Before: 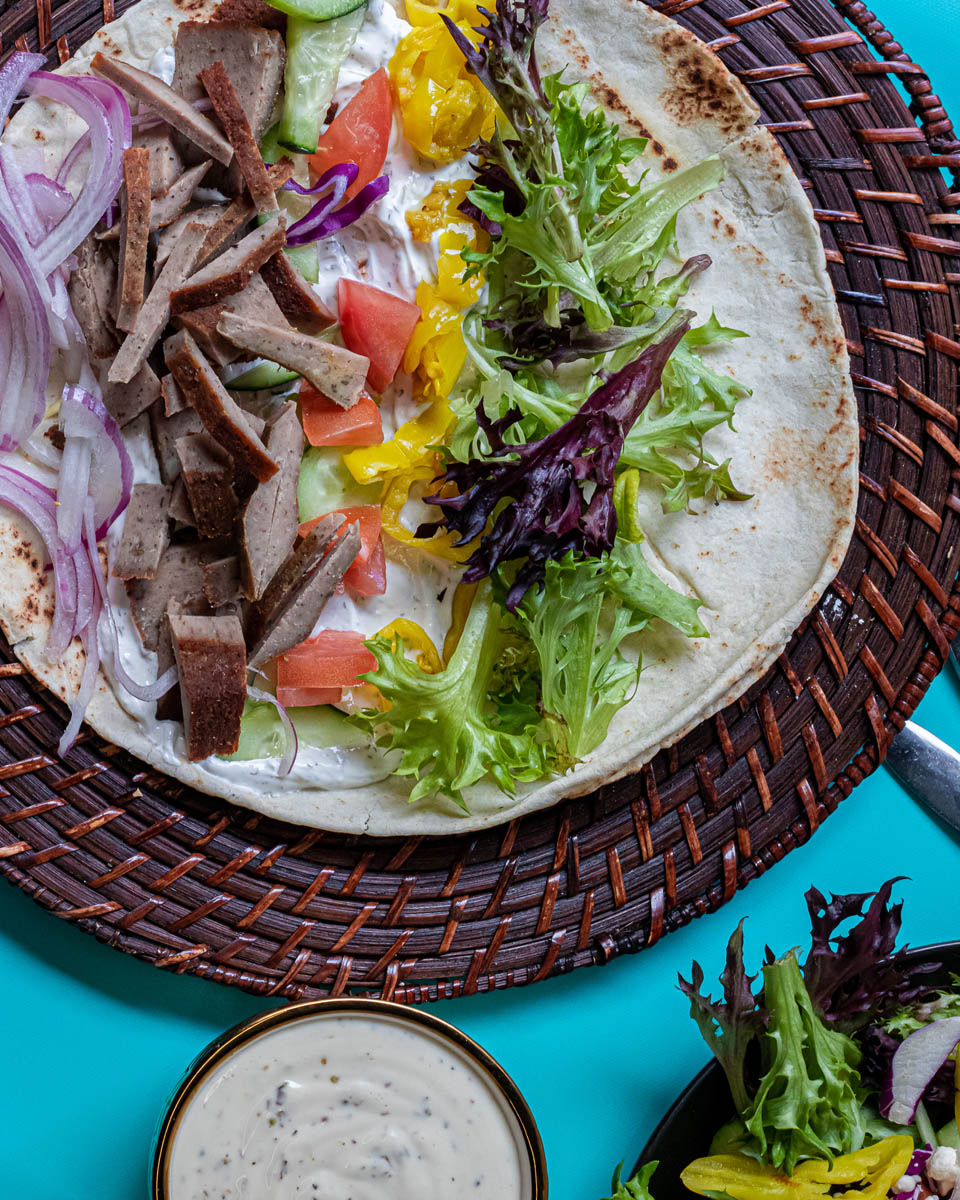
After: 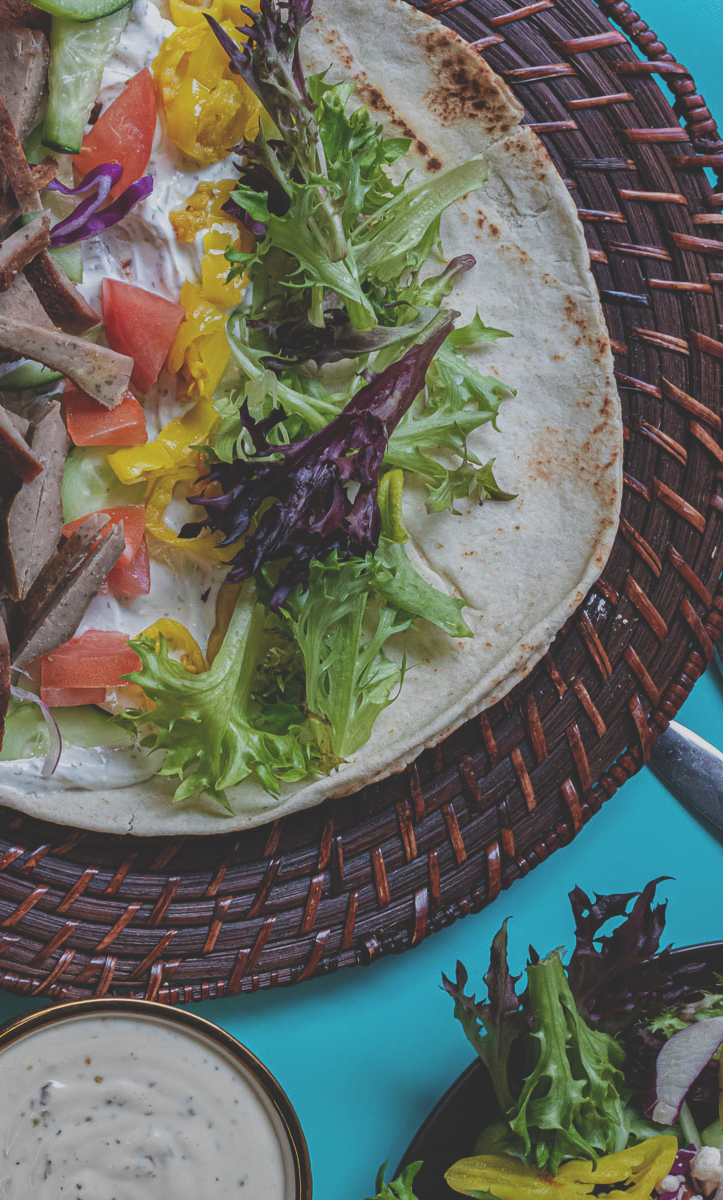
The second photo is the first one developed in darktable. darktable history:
crop and rotate: left 24.6%
exposure: black level correction -0.036, exposure -0.497 EV, compensate highlight preservation false
